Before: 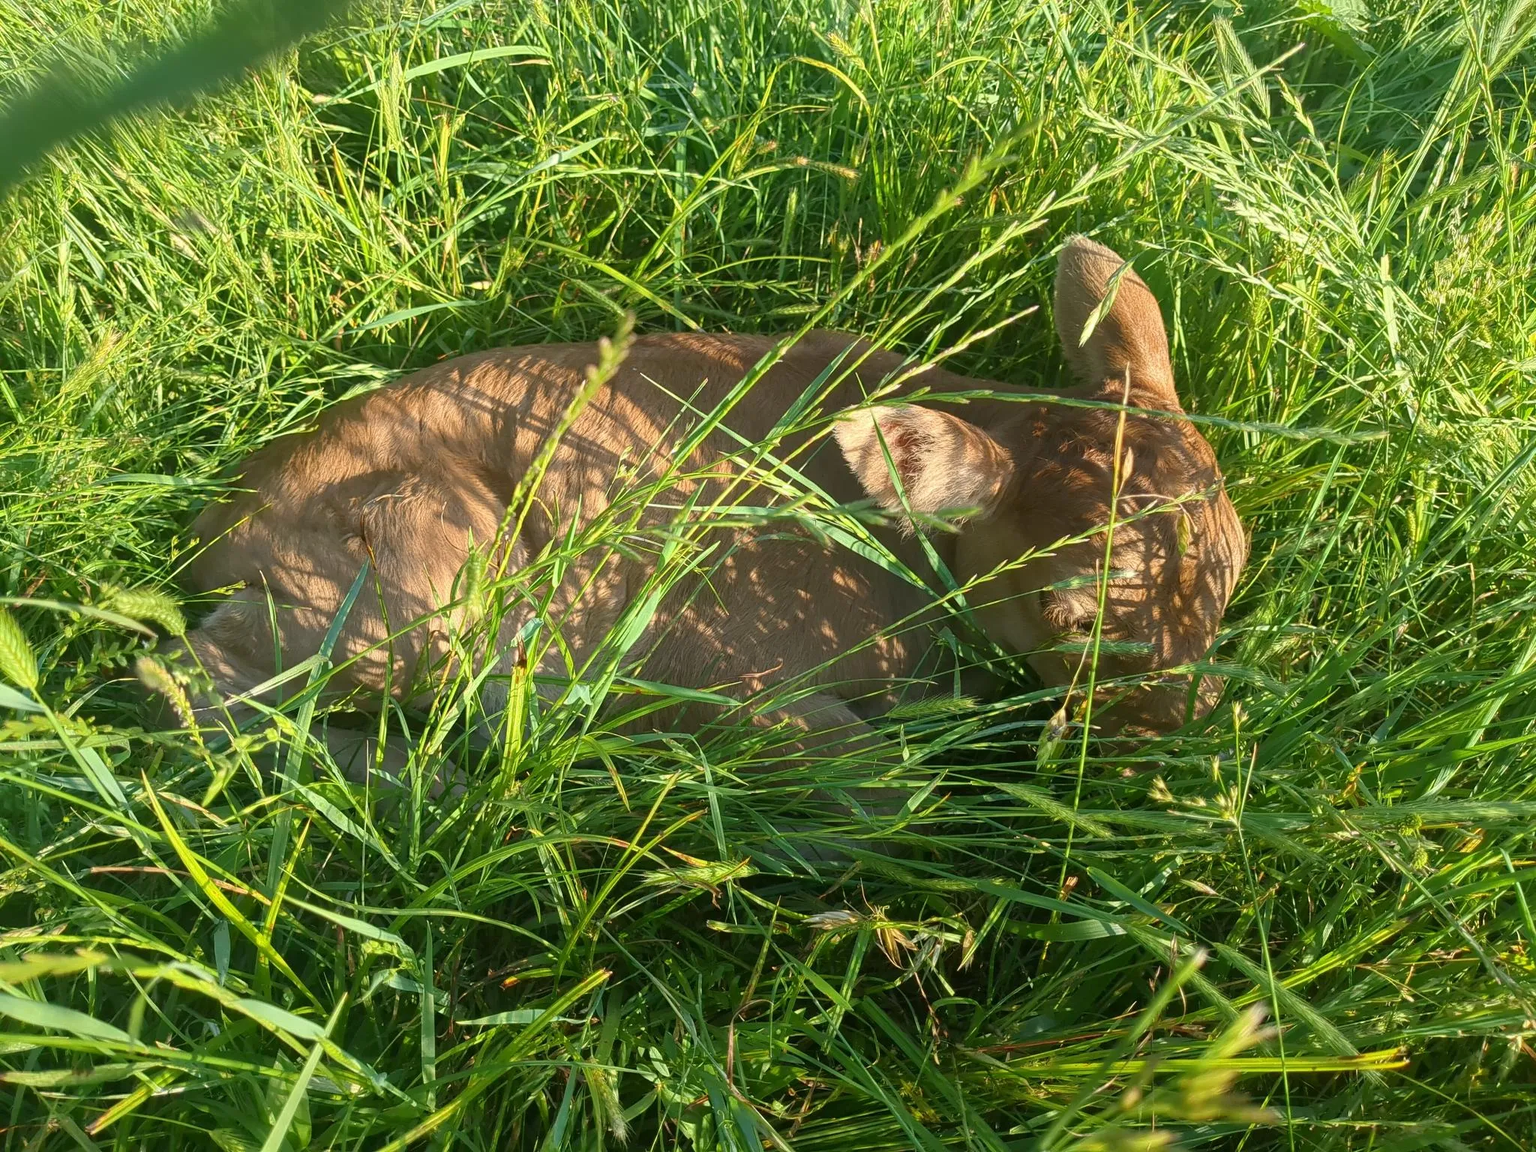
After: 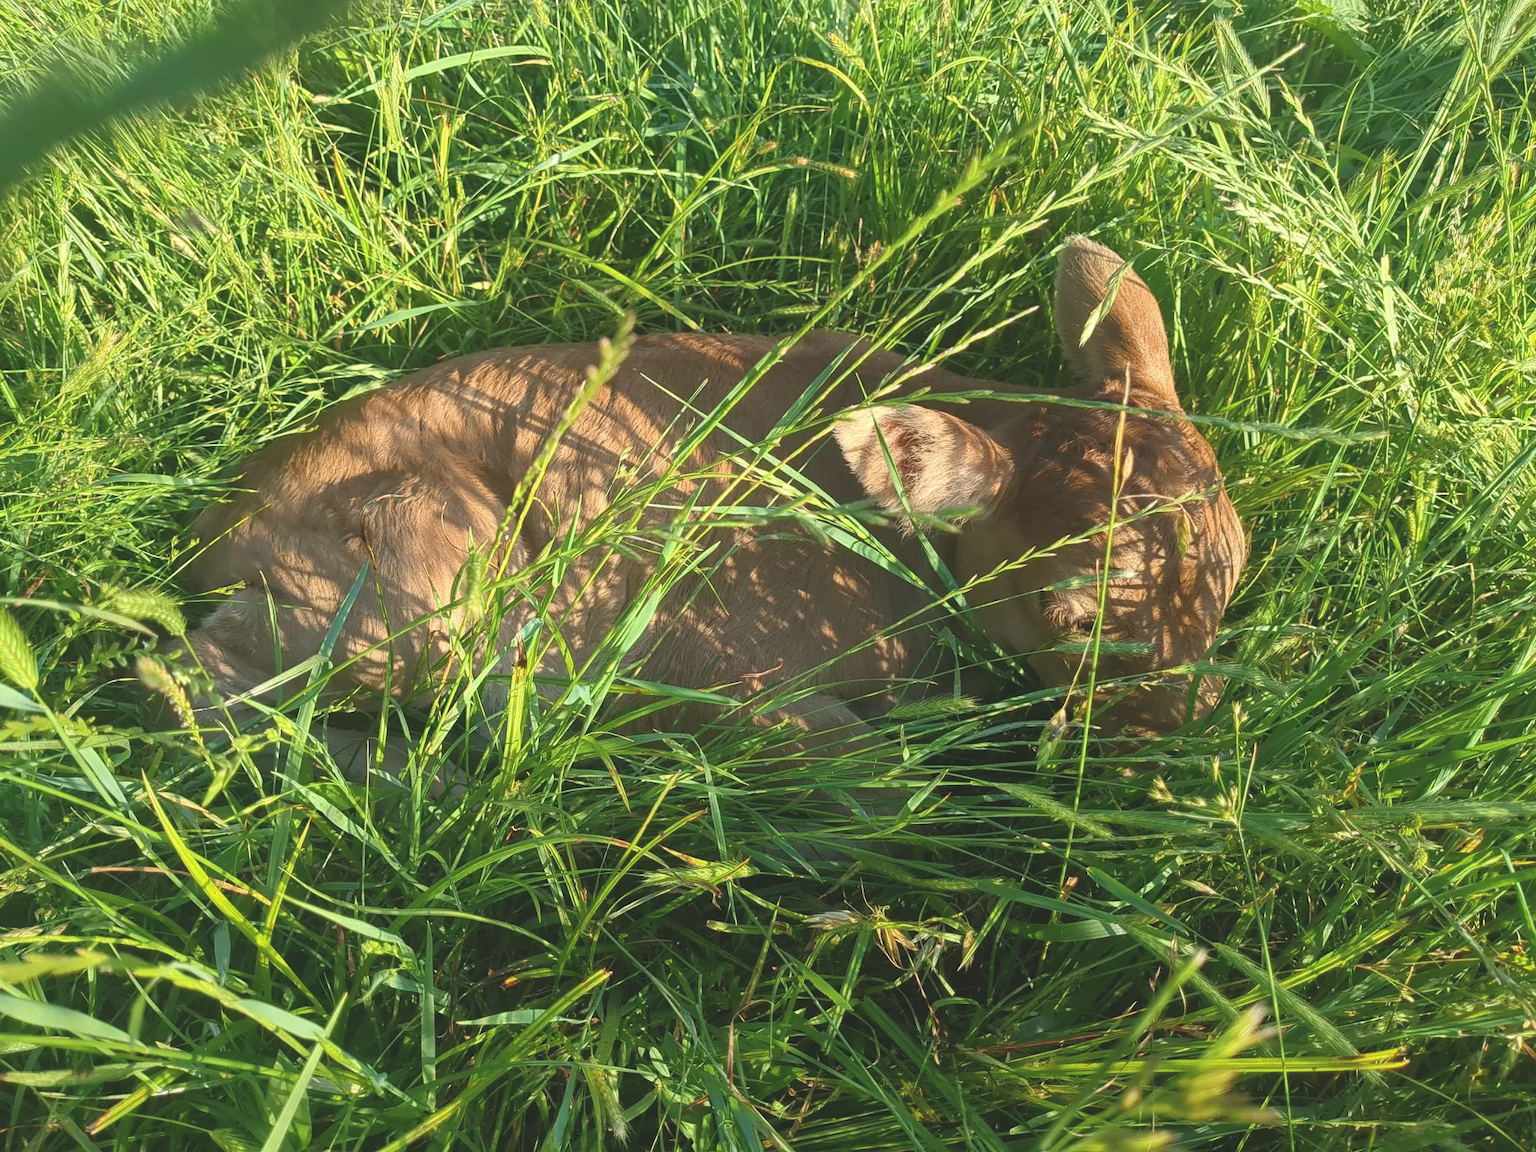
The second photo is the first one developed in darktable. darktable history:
tone equalizer: on, module defaults
exposure: black level correction -0.015, compensate highlight preservation false
